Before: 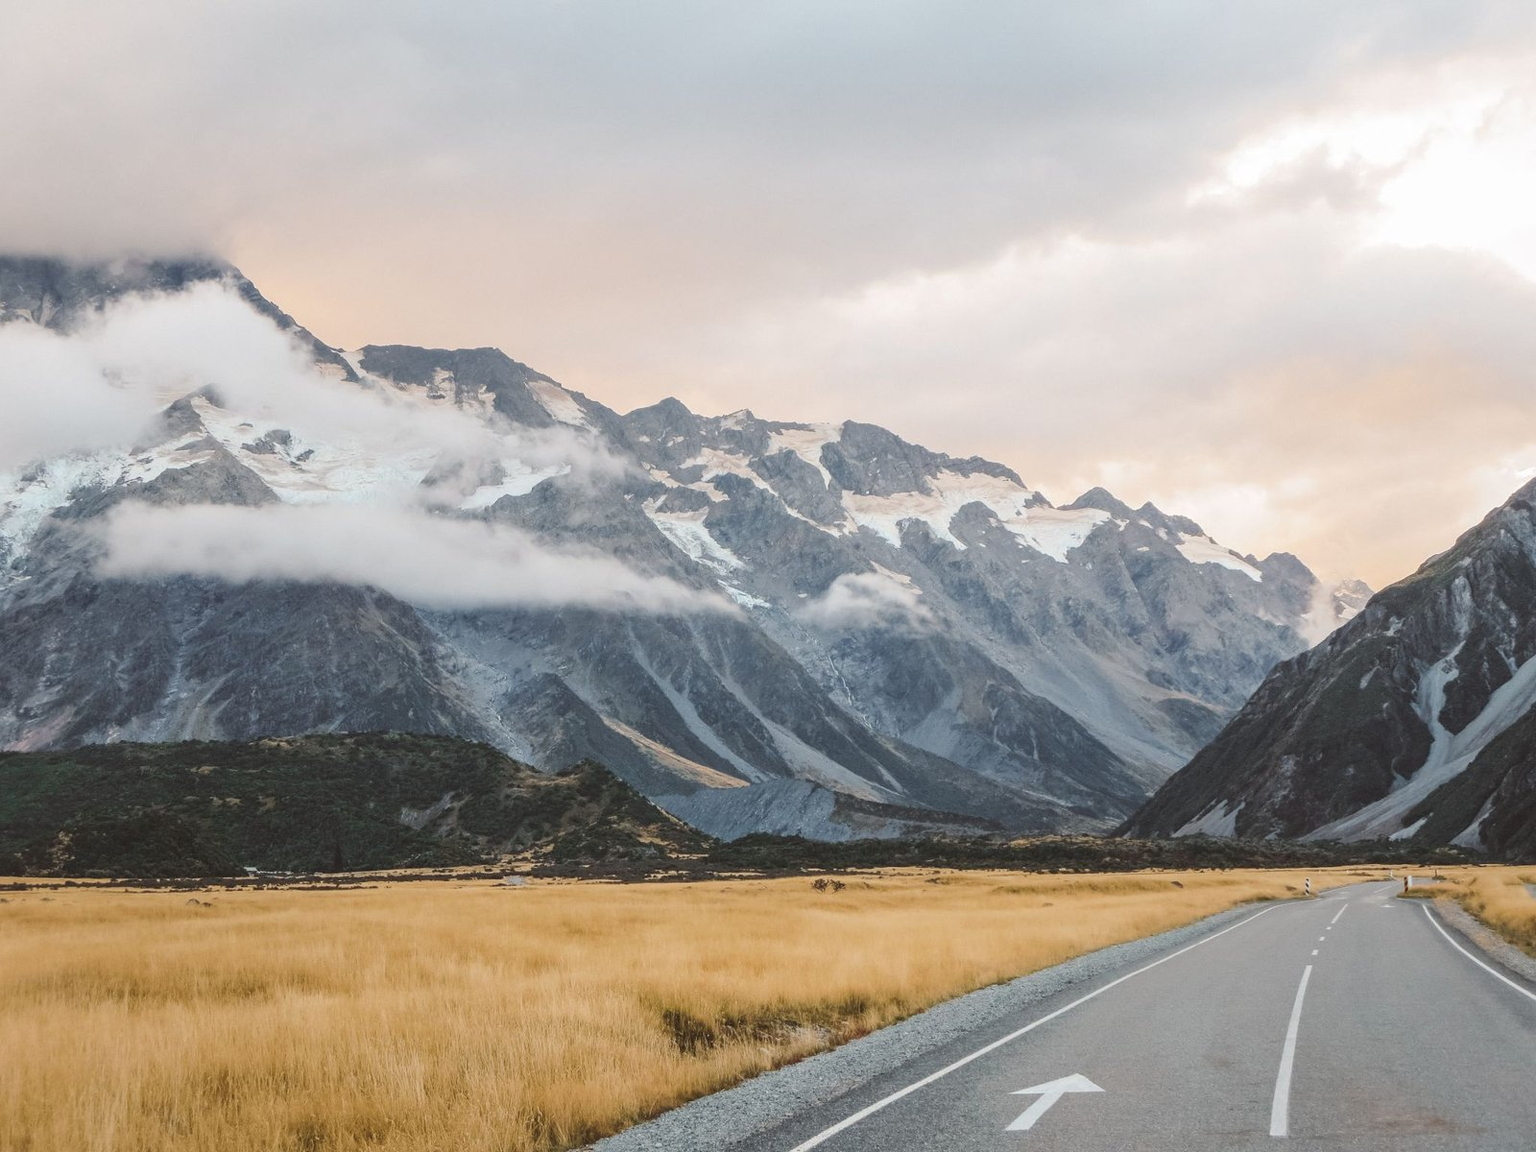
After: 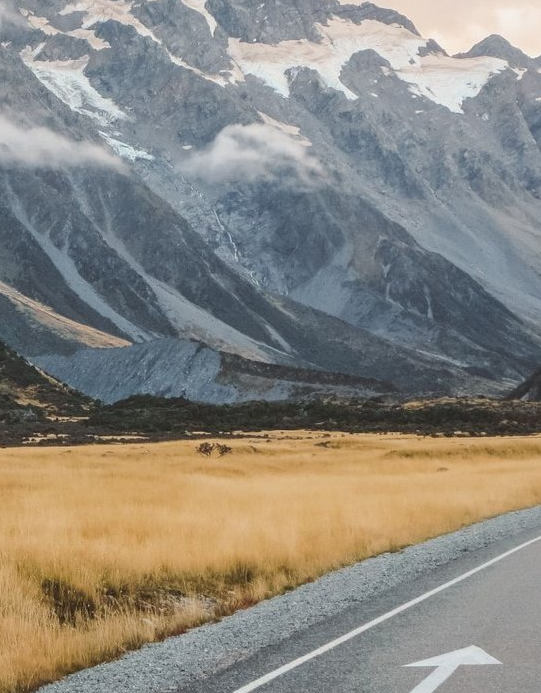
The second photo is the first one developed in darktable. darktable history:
crop: left 40.598%, top 39.425%, right 25.563%, bottom 2.762%
